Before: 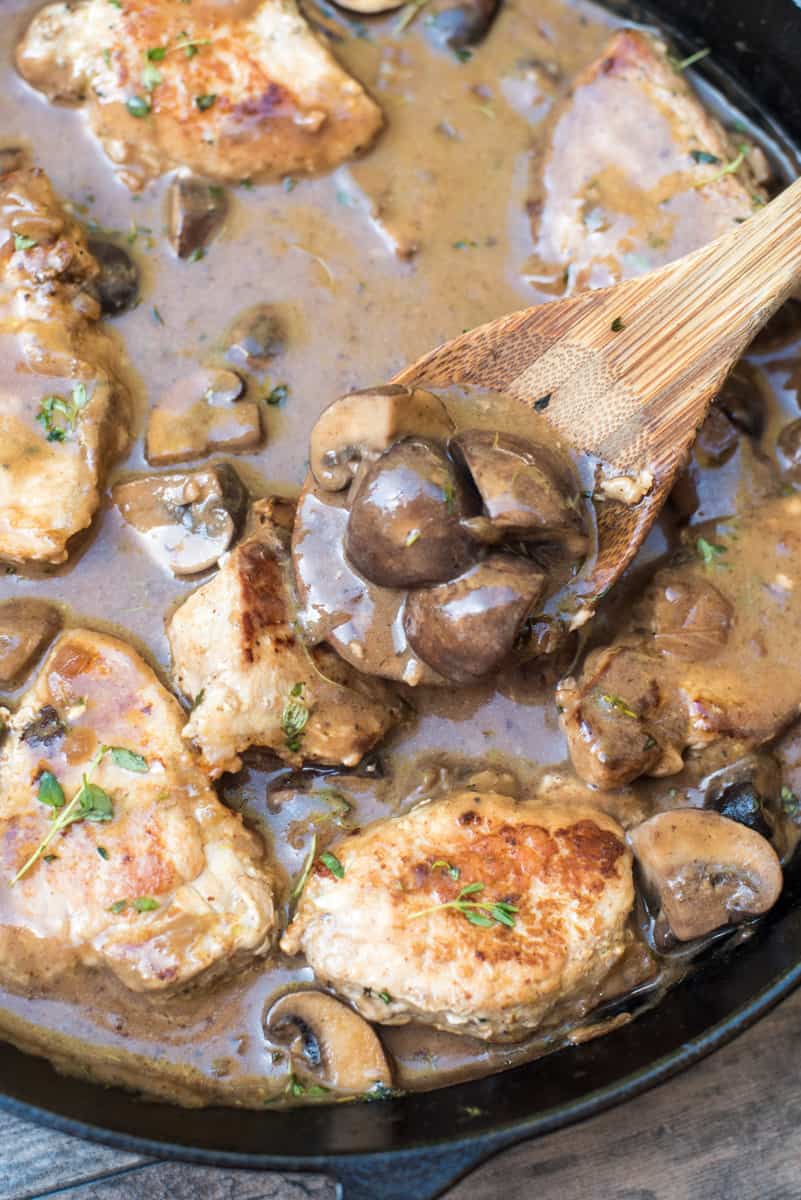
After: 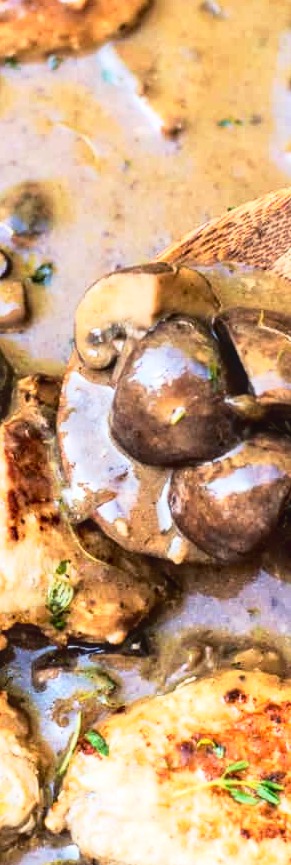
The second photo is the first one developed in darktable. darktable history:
tone curve: curves: ch0 [(0, 0.024) (0.119, 0.146) (0.474, 0.464) (0.718, 0.721) (0.817, 0.839) (1, 0.998)]; ch1 [(0, 0) (0.377, 0.416) (0.439, 0.451) (0.477, 0.477) (0.501, 0.497) (0.538, 0.544) (0.58, 0.602) (0.664, 0.676) (0.783, 0.804) (1, 1)]; ch2 [(0, 0) (0.38, 0.405) (0.463, 0.456) (0.498, 0.497) (0.524, 0.535) (0.578, 0.576) (0.648, 0.665) (1, 1)], preserve colors none
local contrast: detail 117%
contrast brightness saturation: contrast 0.103, brightness -0.262, saturation 0.138
crop and rotate: left 29.573%, top 10.189%, right 34.057%, bottom 17.662%
base curve: curves: ch0 [(0, 0) (0.028, 0.03) (0.121, 0.232) (0.46, 0.748) (0.859, 0.968) (1, 1)]
